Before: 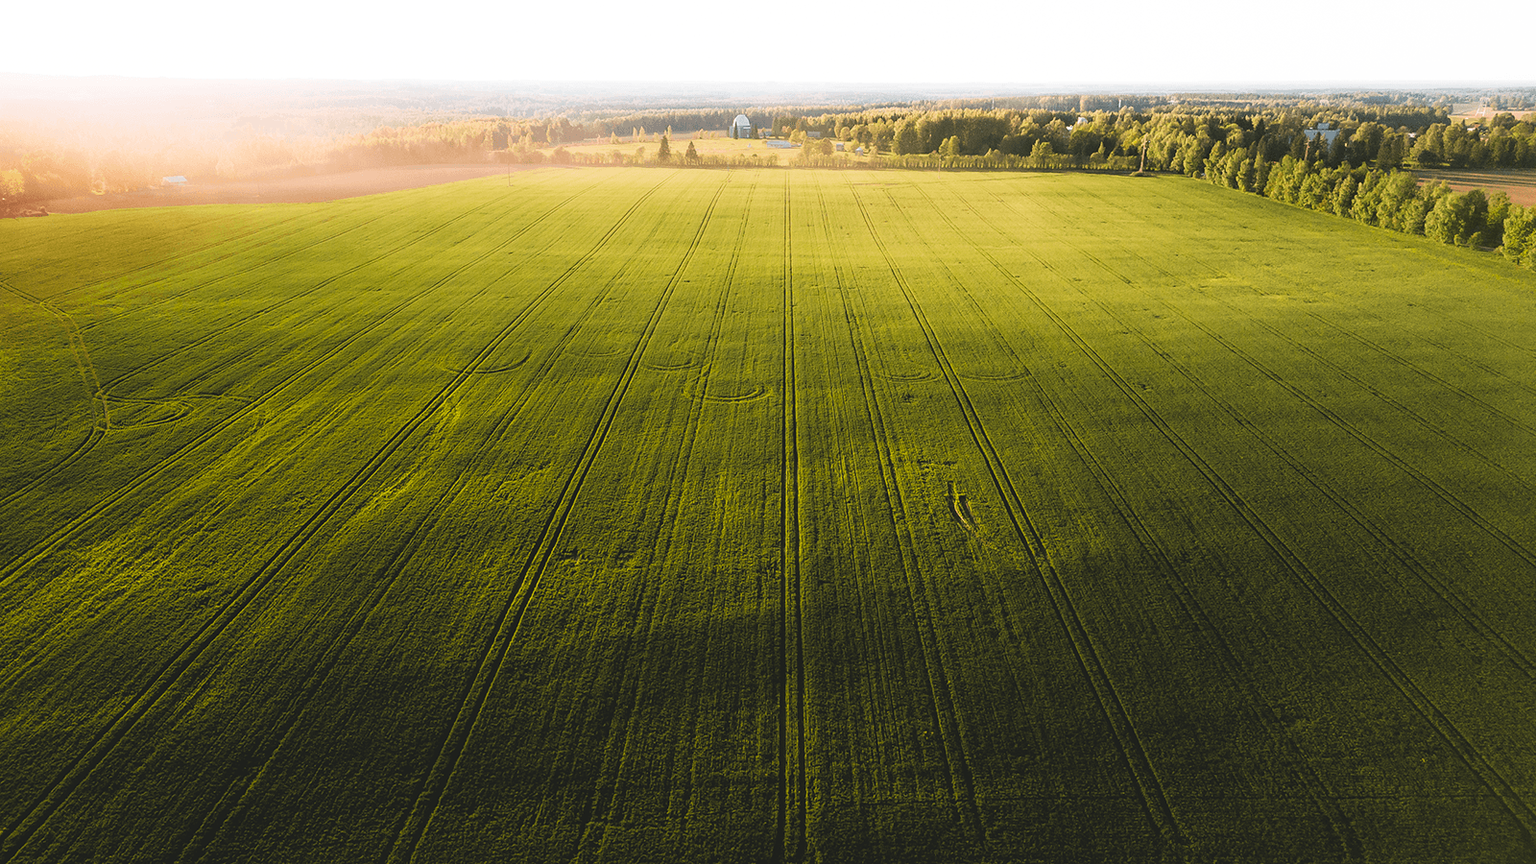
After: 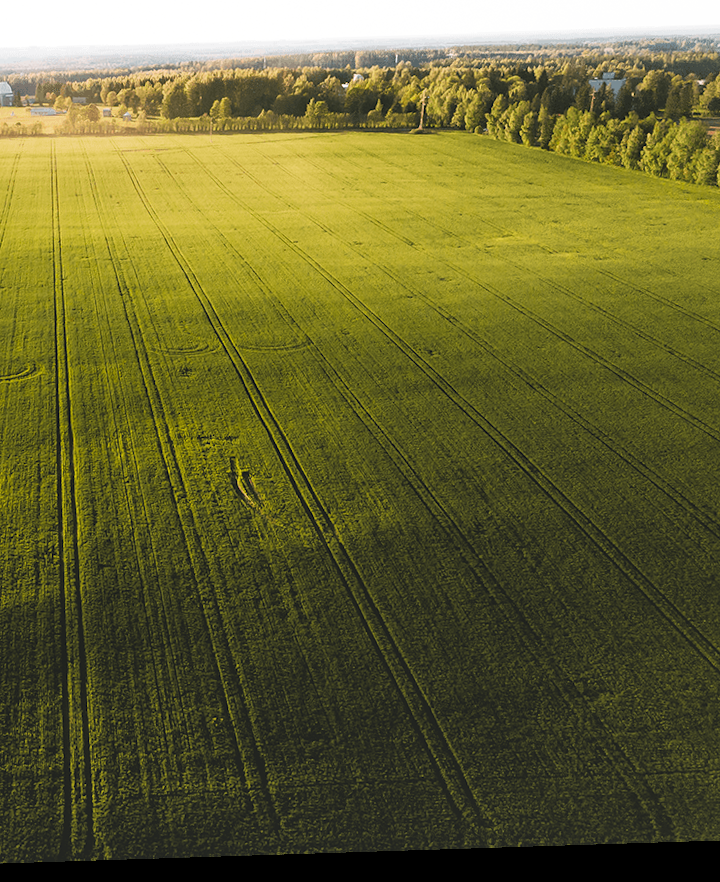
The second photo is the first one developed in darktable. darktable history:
crop: left 47.628%, top 6.643%, right 7.874%
shadows and highlights: shadows 29.61, highlights -30.47, low approximation 0.01, soften with gaussian
rotate and perspective: rotation -1.77°, lens shift (horizontal) 0.004, automatic cropping off
